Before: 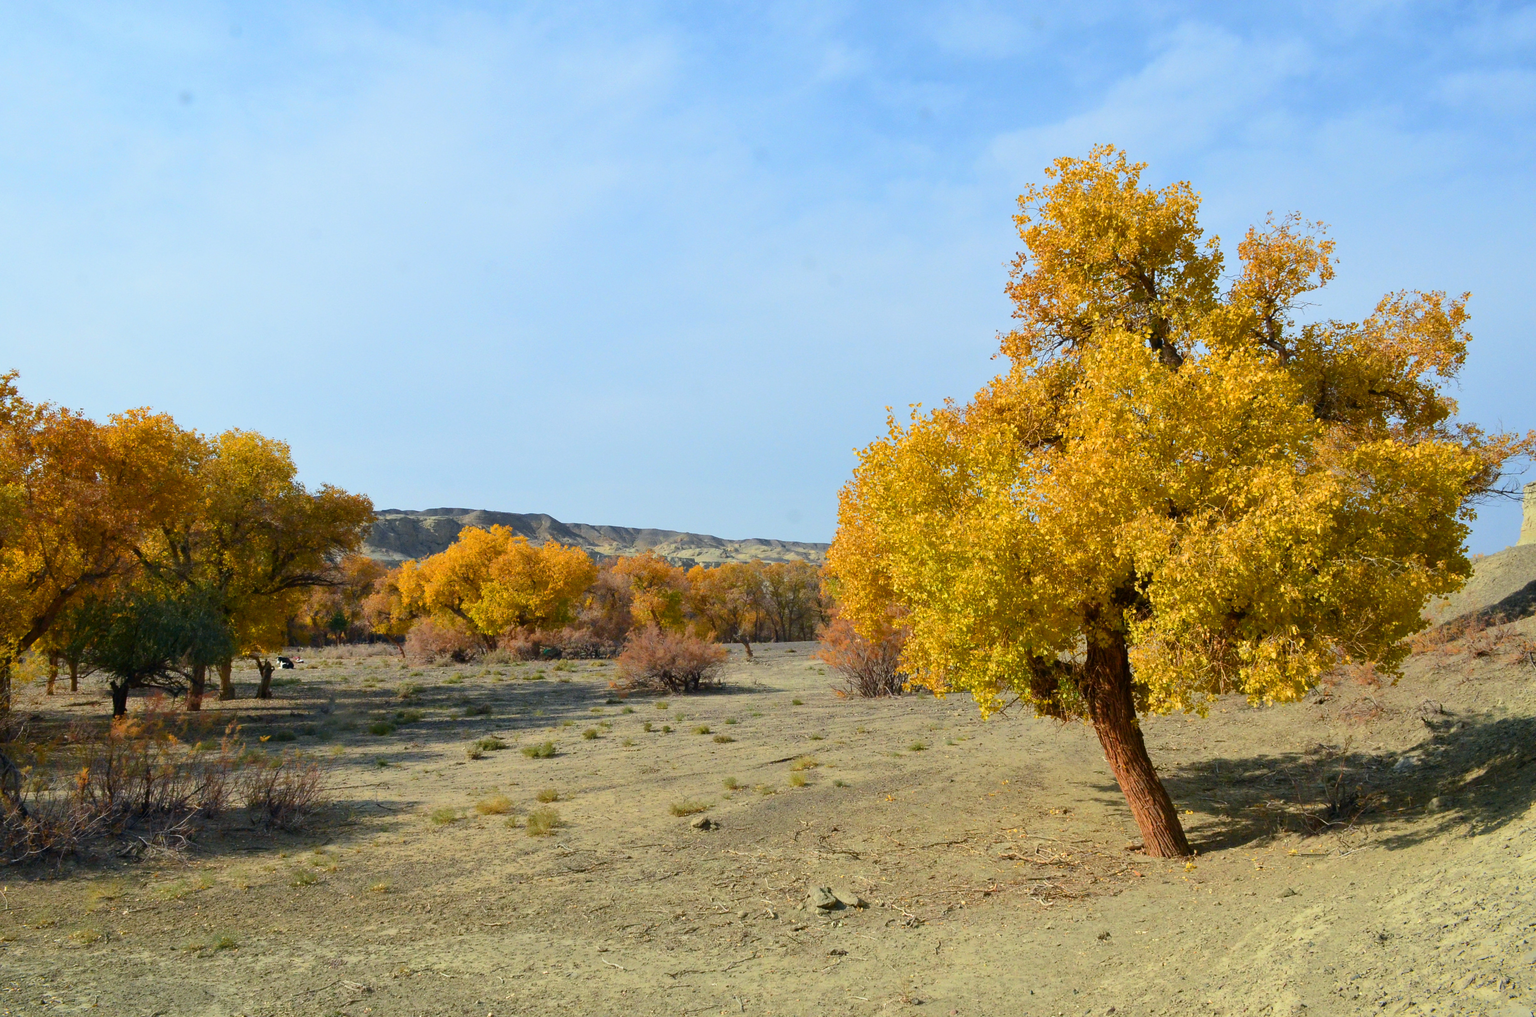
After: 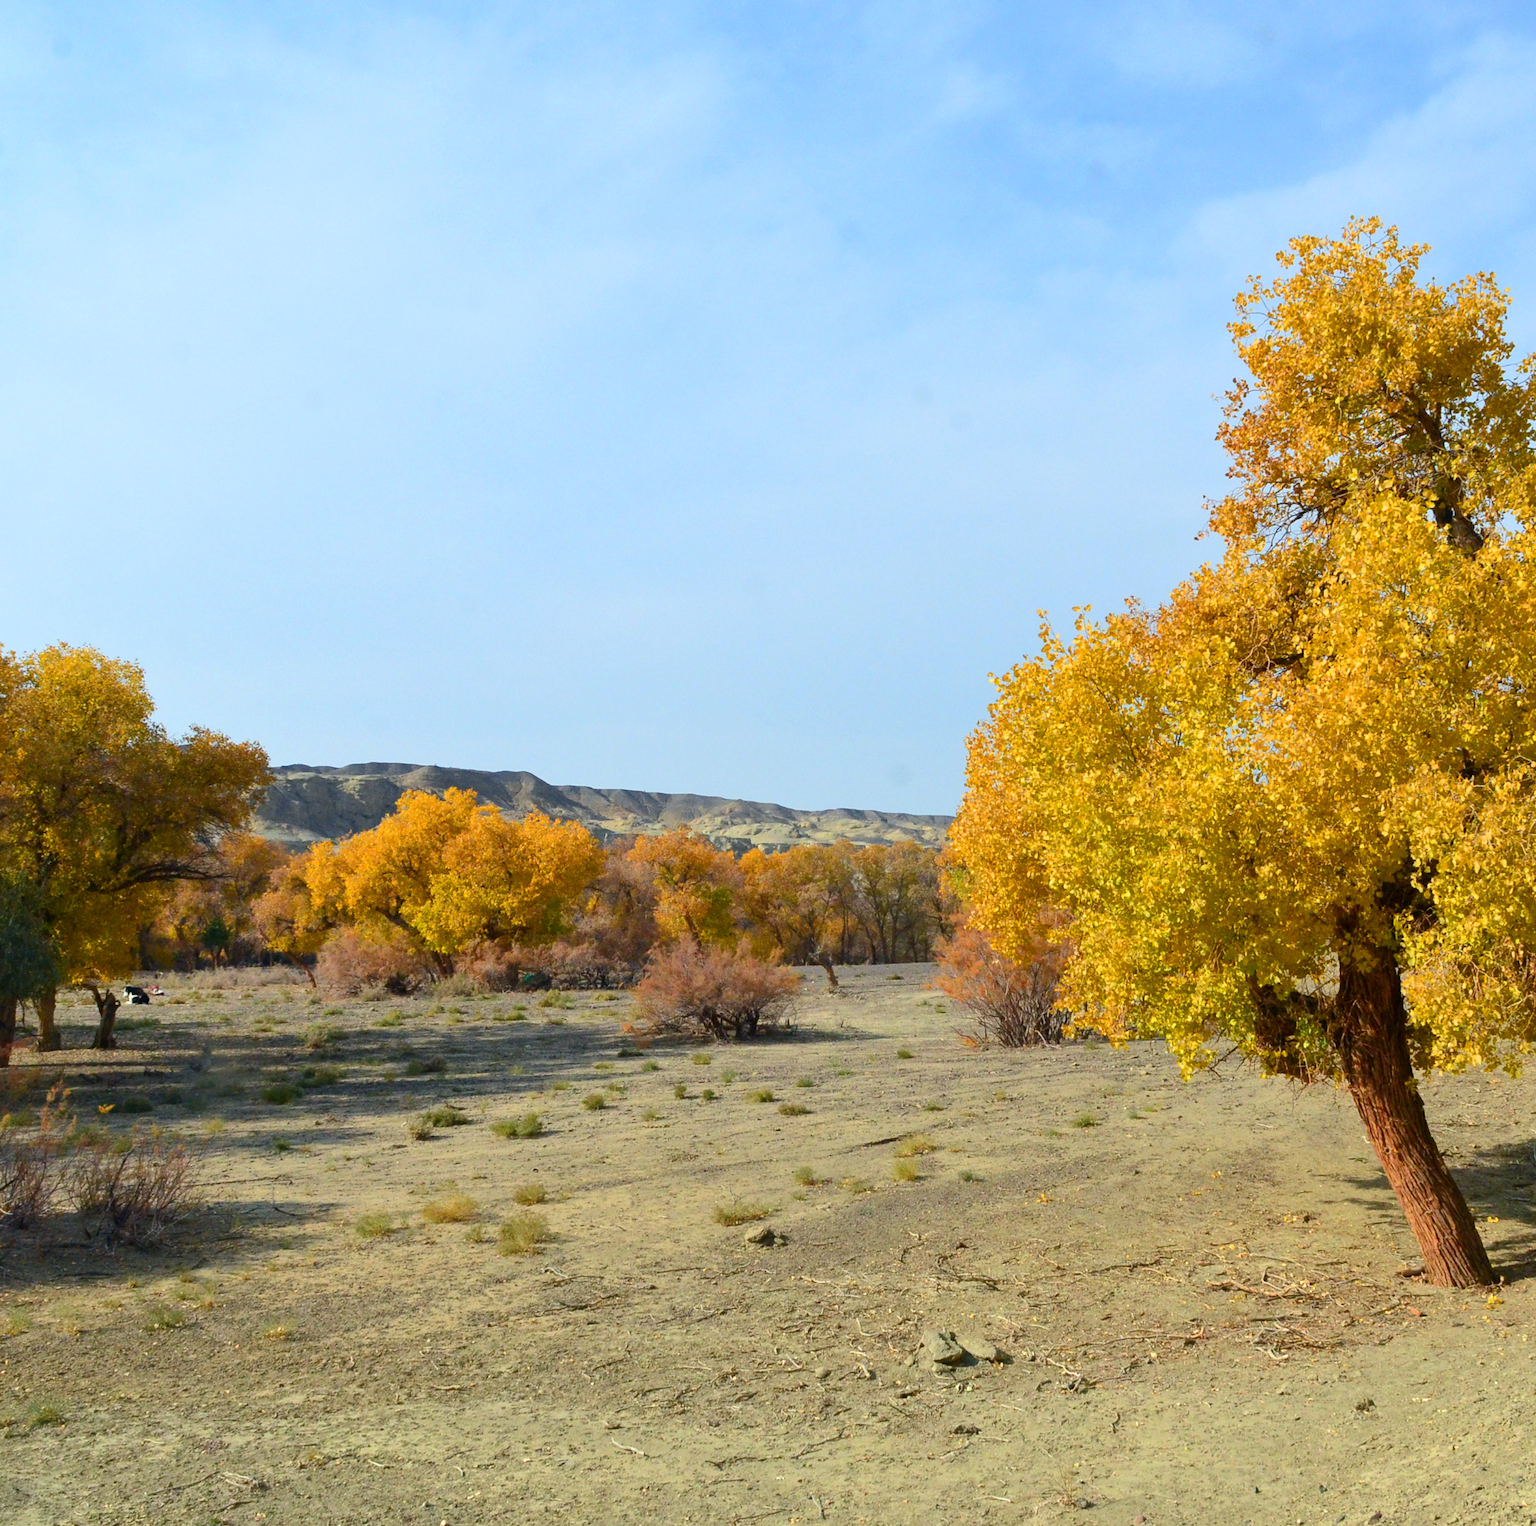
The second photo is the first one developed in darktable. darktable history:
crop and rotate: left 12.673%, right 20.66%
exposure: exposure 0.128 EV, compensate highlight preservation false
